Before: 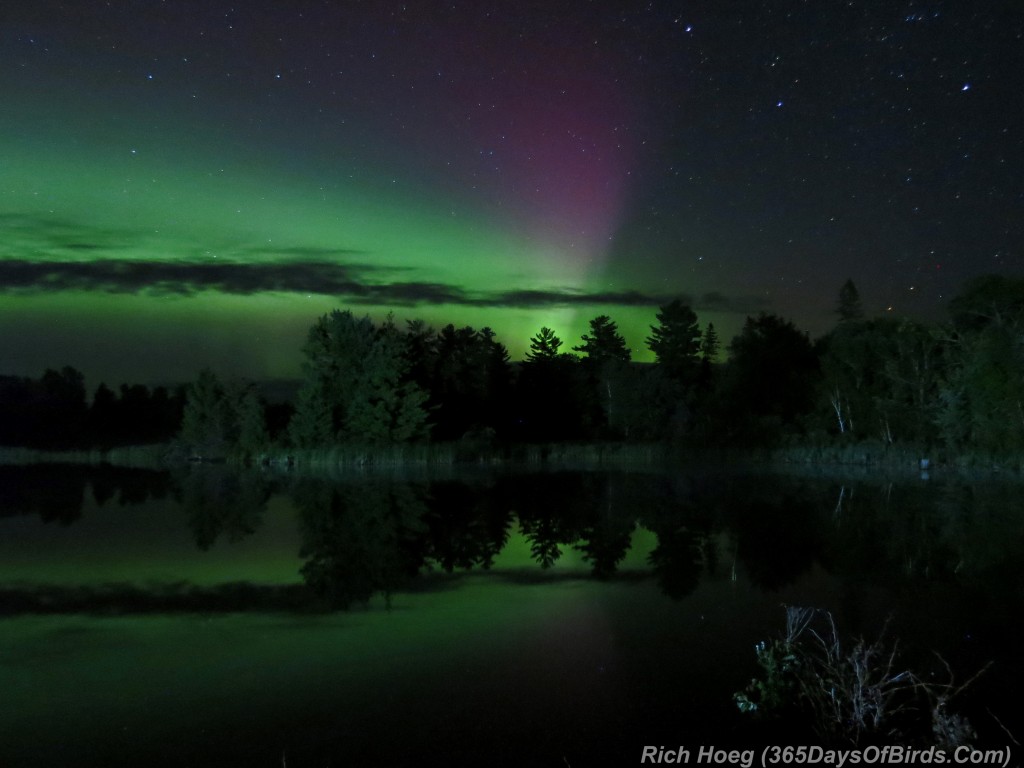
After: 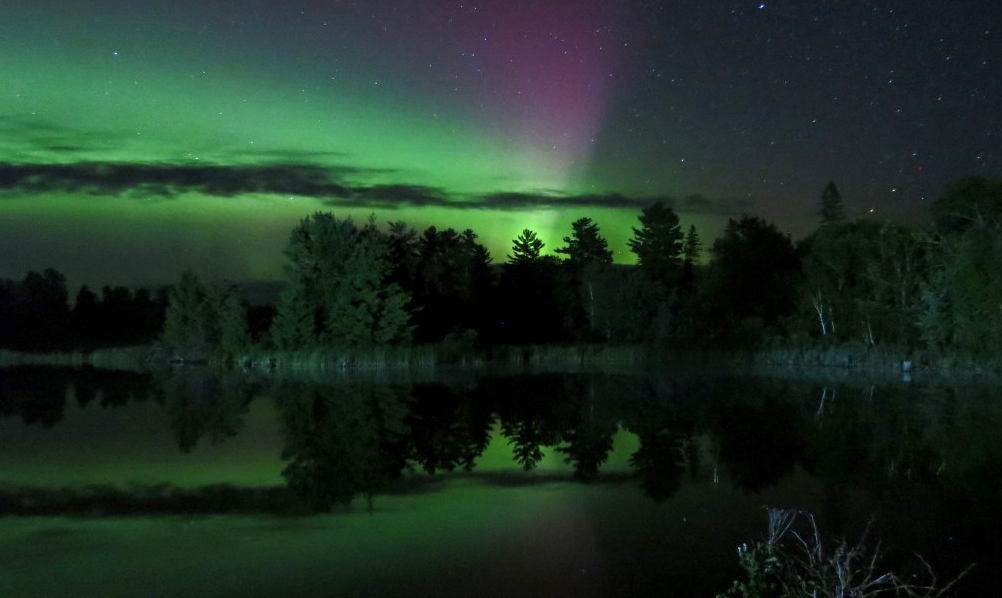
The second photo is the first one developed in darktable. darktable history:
crop and rotate: left 1.814%, top 12.818%, right 0.25%, bottom 9.225%
exposure: exposure 0.6 EV, compensate highlight preservation false
